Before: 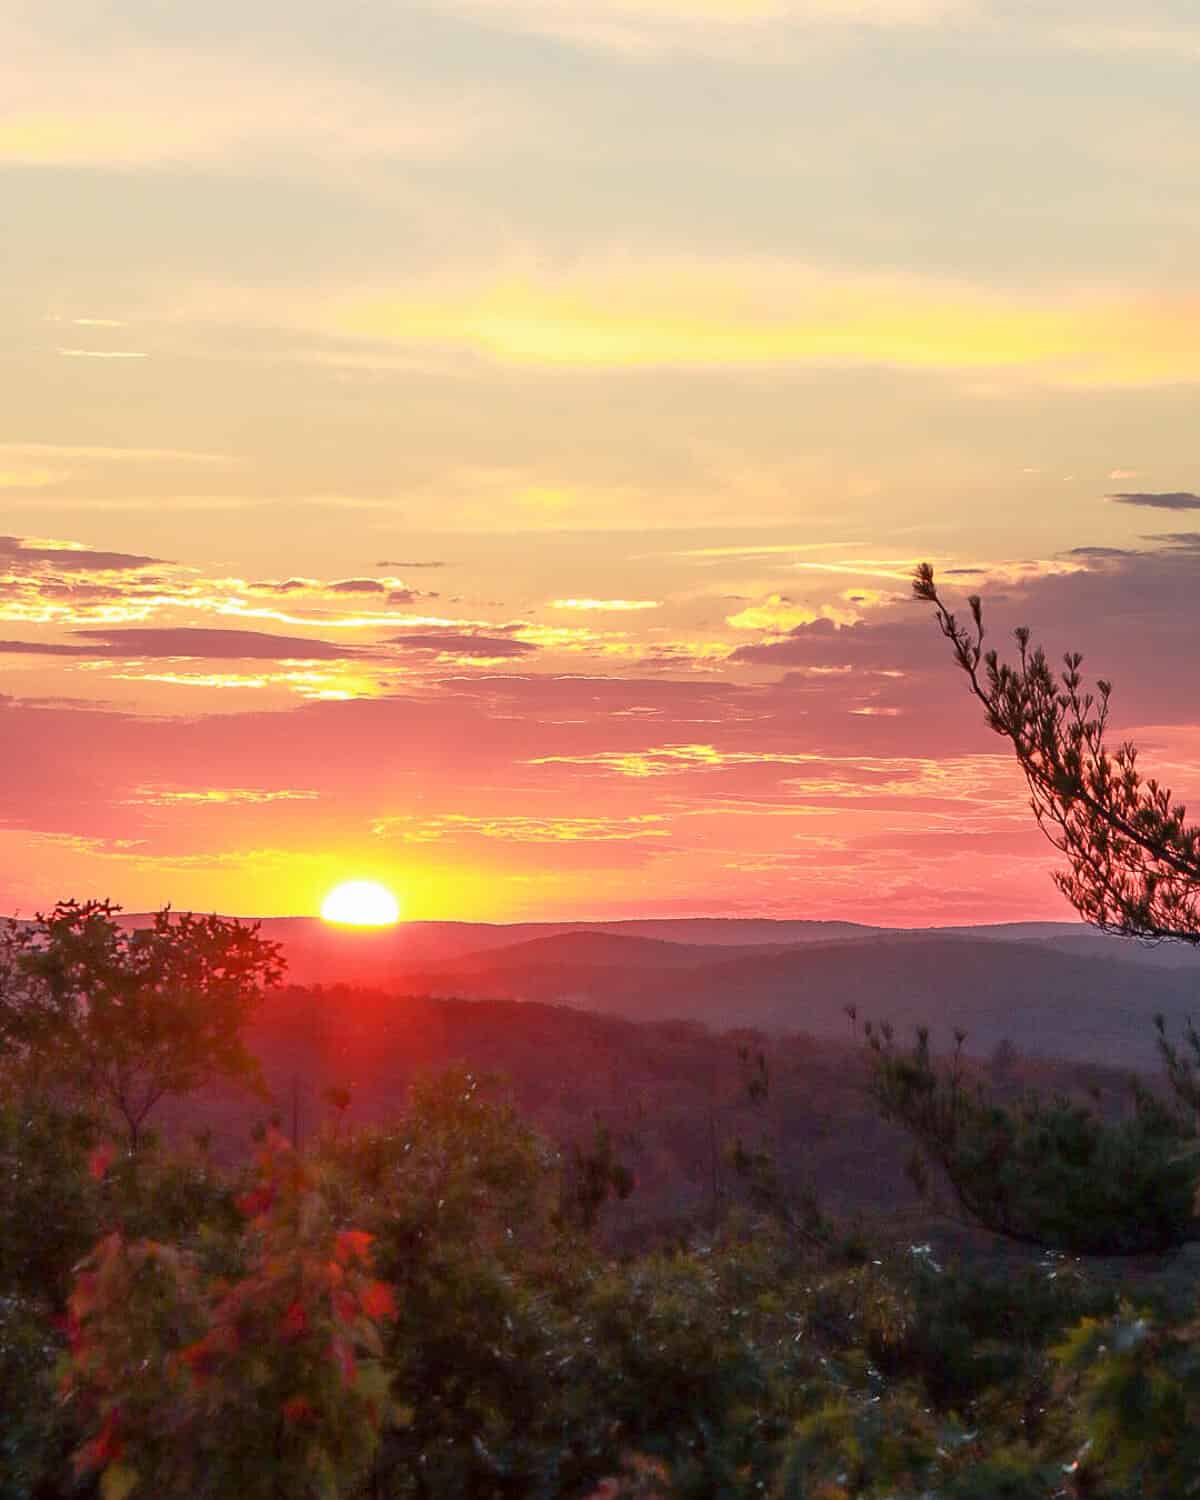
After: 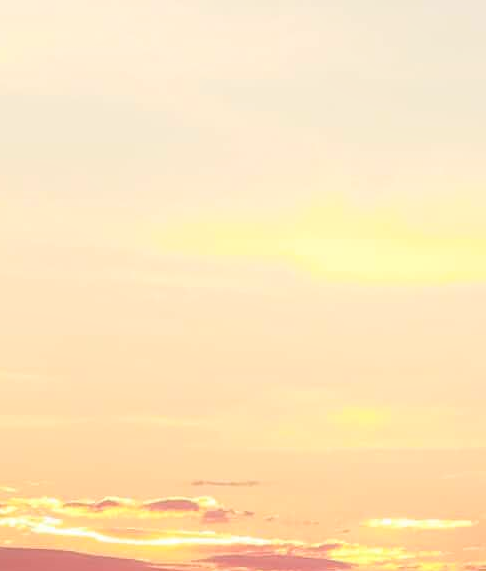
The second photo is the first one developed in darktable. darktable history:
levels: levels [0, 0.498, 0.996]
crop: left 15.473%, top 5.426%, right 43.965%, bottom 56.502%
shadows and highlights: shadows -25.67, highlights 48.93, soften with gaussian
